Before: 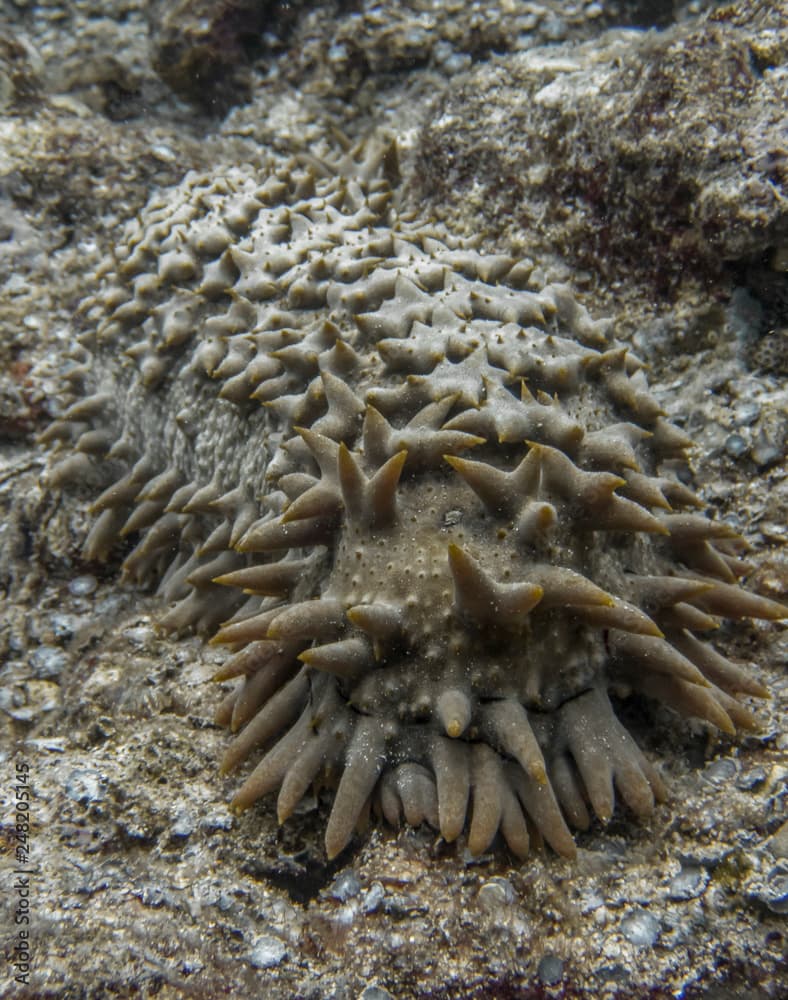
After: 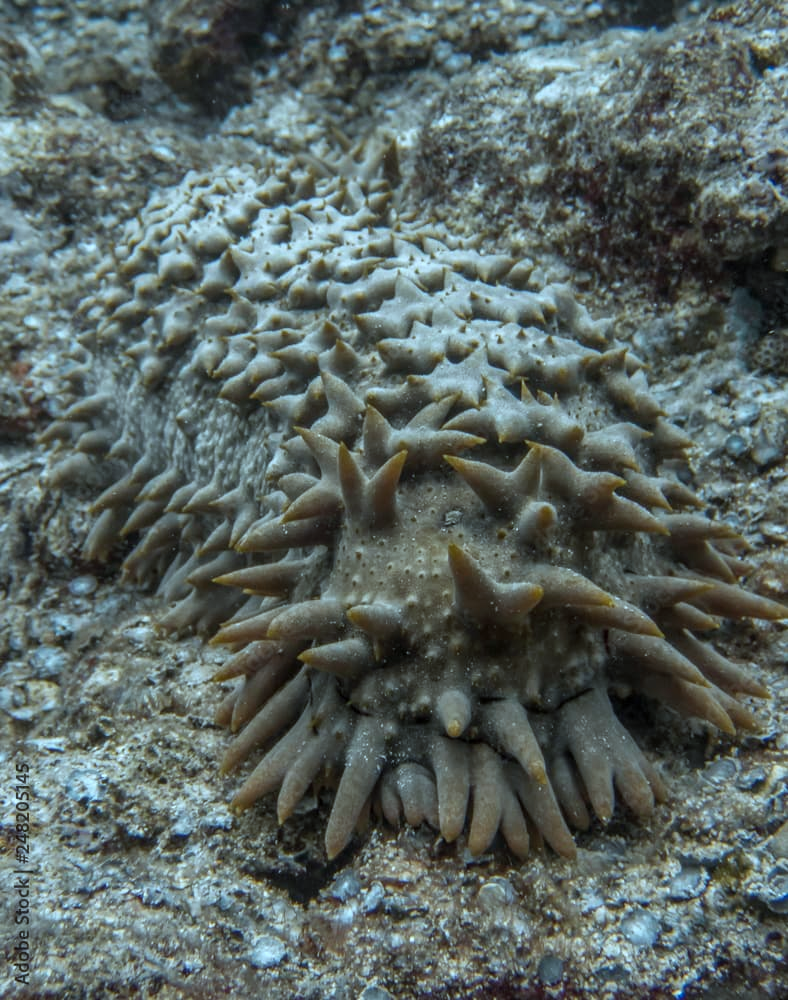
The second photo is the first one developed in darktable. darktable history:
color correction: highlights a* -11.32, highlights b* -15.76
